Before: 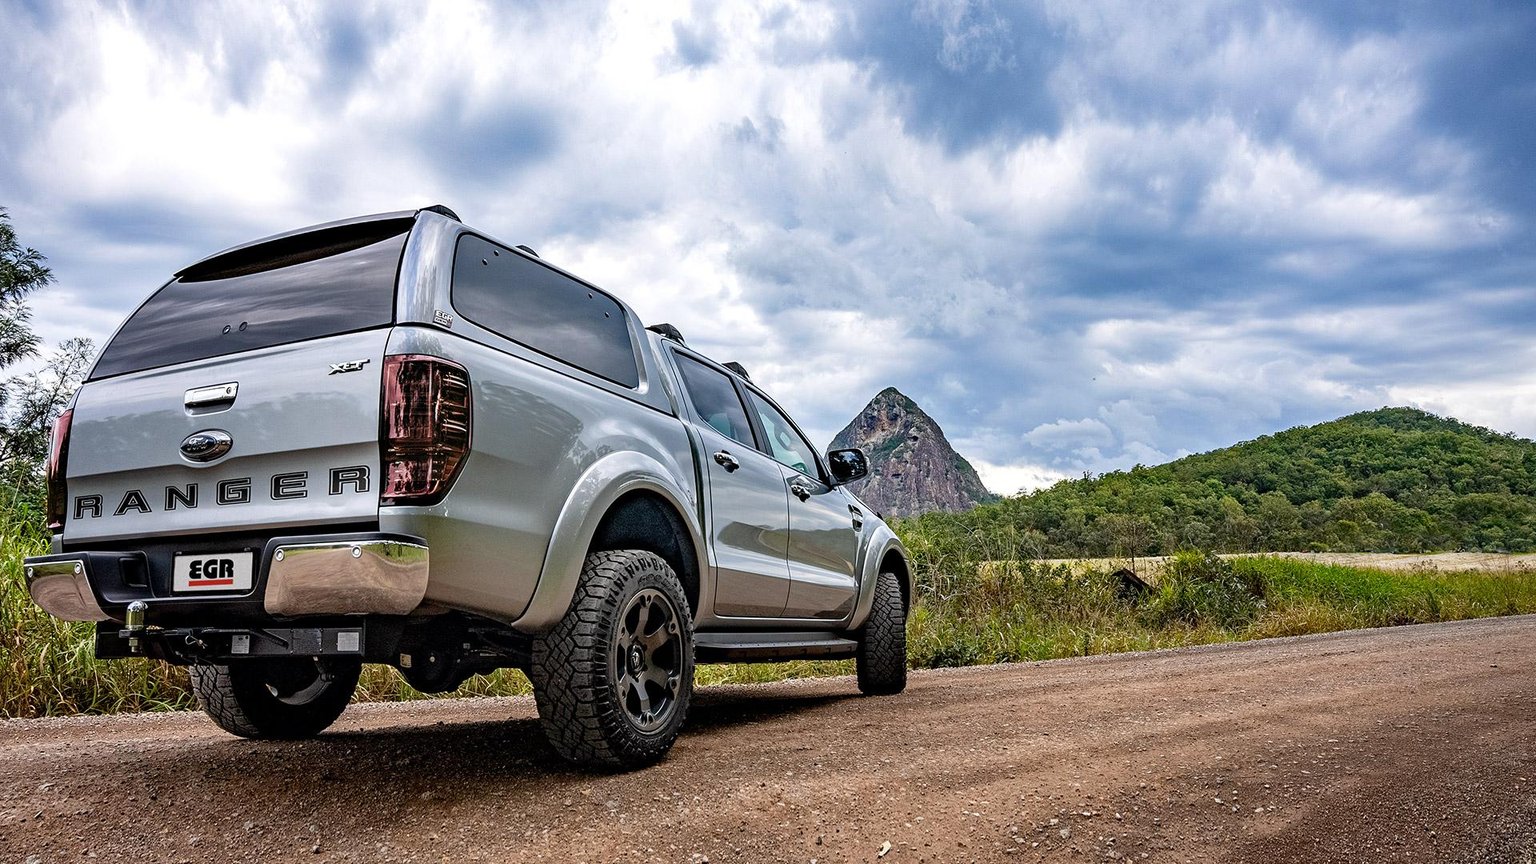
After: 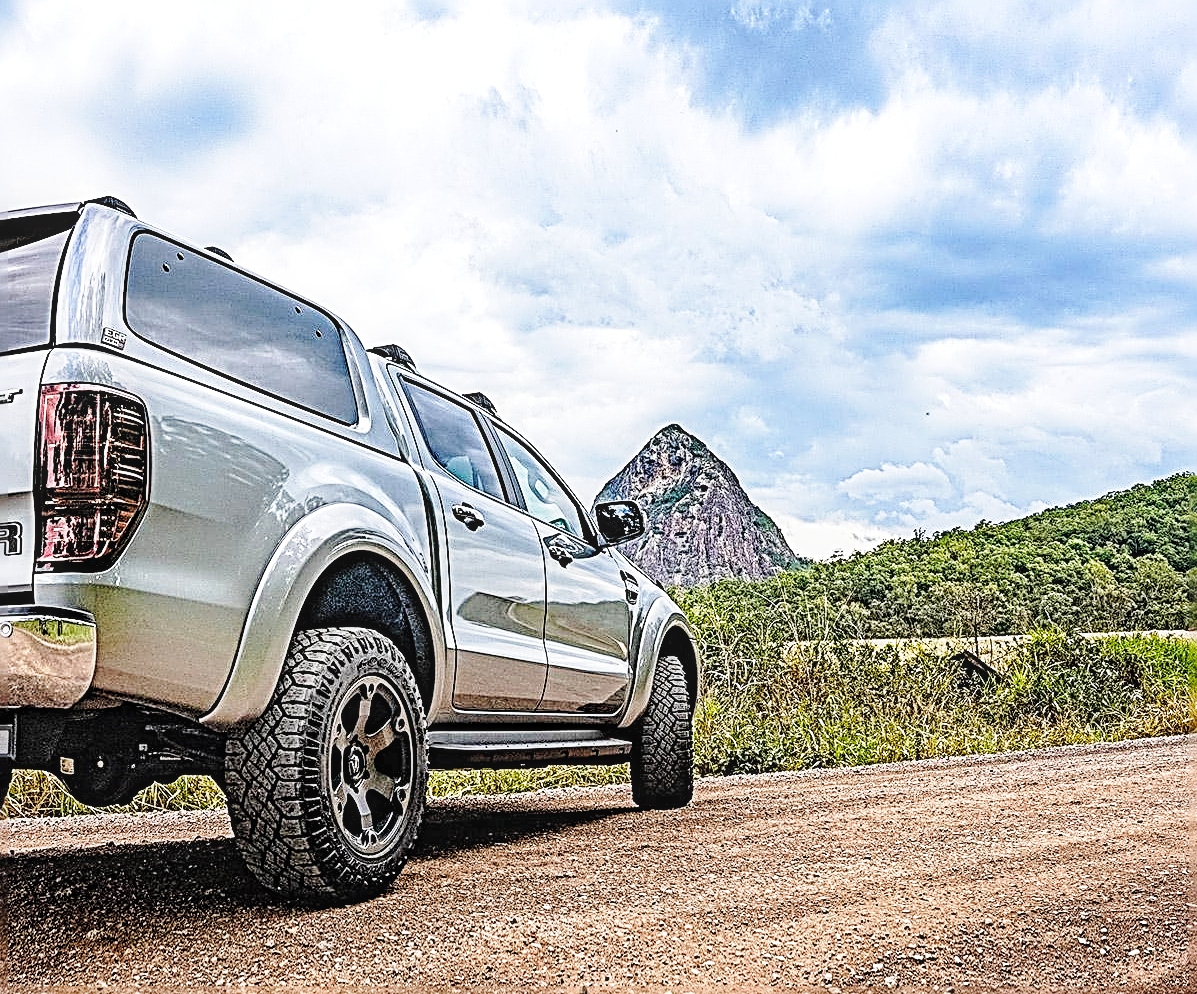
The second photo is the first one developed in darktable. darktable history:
contrast brightness saturation: brightness 0.15
crop and rotate: left 22.918%, top 5.629%, right 14.711%, bottom 2.247%
base curve: curves: ch0 [(0, 0) (0.028, 0.03) (0.121, 0.232) (0.46, 0.748) (0.859, 0.968) (1, 1)], preserve colors none
local contrast: on, module defaults
sharpen: radius 3.158, amount 1.731
